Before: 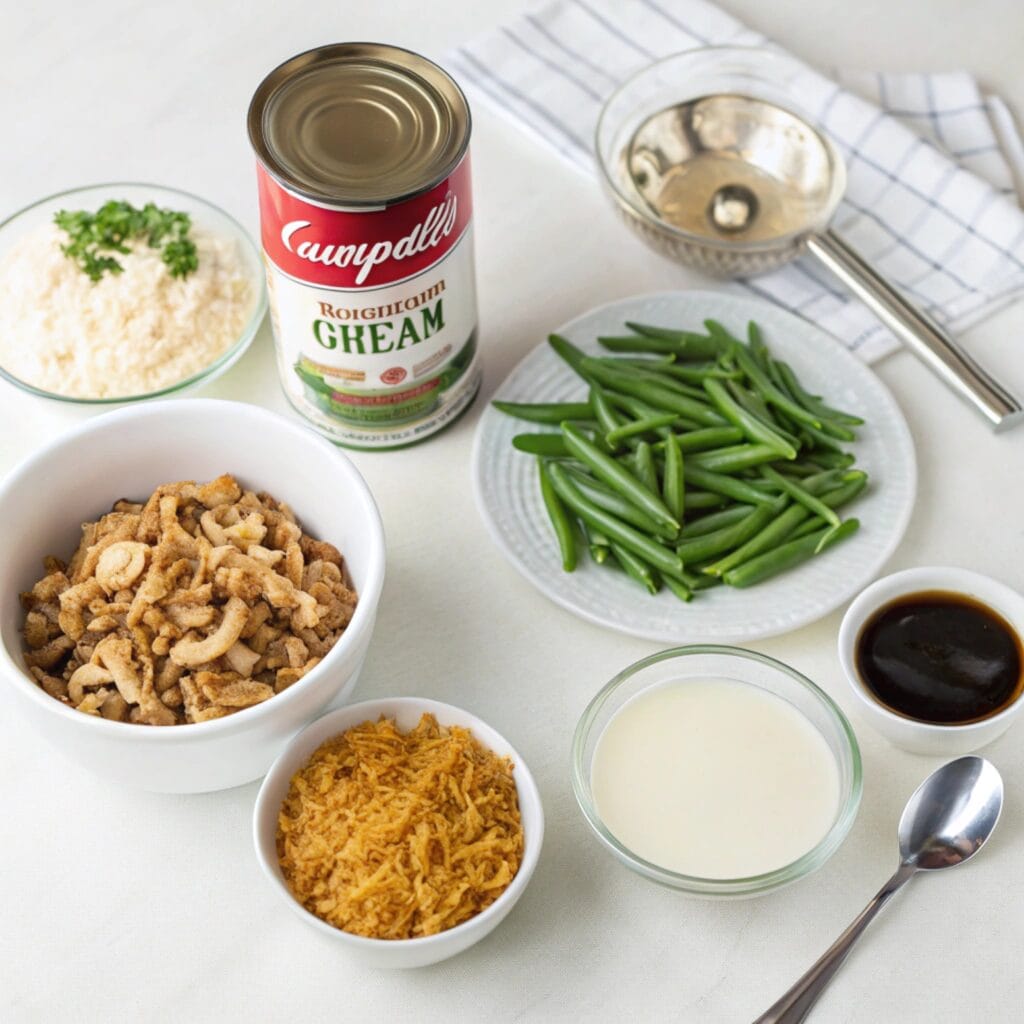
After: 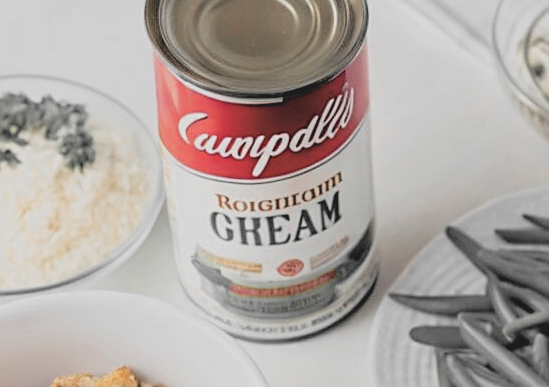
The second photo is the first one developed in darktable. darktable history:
exposure: black level correction -0.008, exposure 0.067 EV, compensate highlight preservation false
sharpen: on, module defaults
color zones: curves: ch0 [(0, 0.447) (0.184, 0.543) (0.323, 0.476) (0.429, 0.445) (0.571, 0.443) (0.714, 0.451) (0.857, 0.452) (1, 0.447)]; ch1 [(0, 0.464) (0.176, 0.46) (0.287, 0.177) (0.429, 0.002) (0.571, 0) (0.714, 0) (0.857, 0) (1, 0.464)], mix 20%
contrast brightness saturation: contrast -0.15, brightness 0.05, saturation -0.12
crop: left 10.121%, top 10.631%, right 36.218%, bottom 51.526%
filmic rgb: black relative exposure -3.31 EV, white relative exposure 3.45 EV, hardness 2.36, contrast 1.103
